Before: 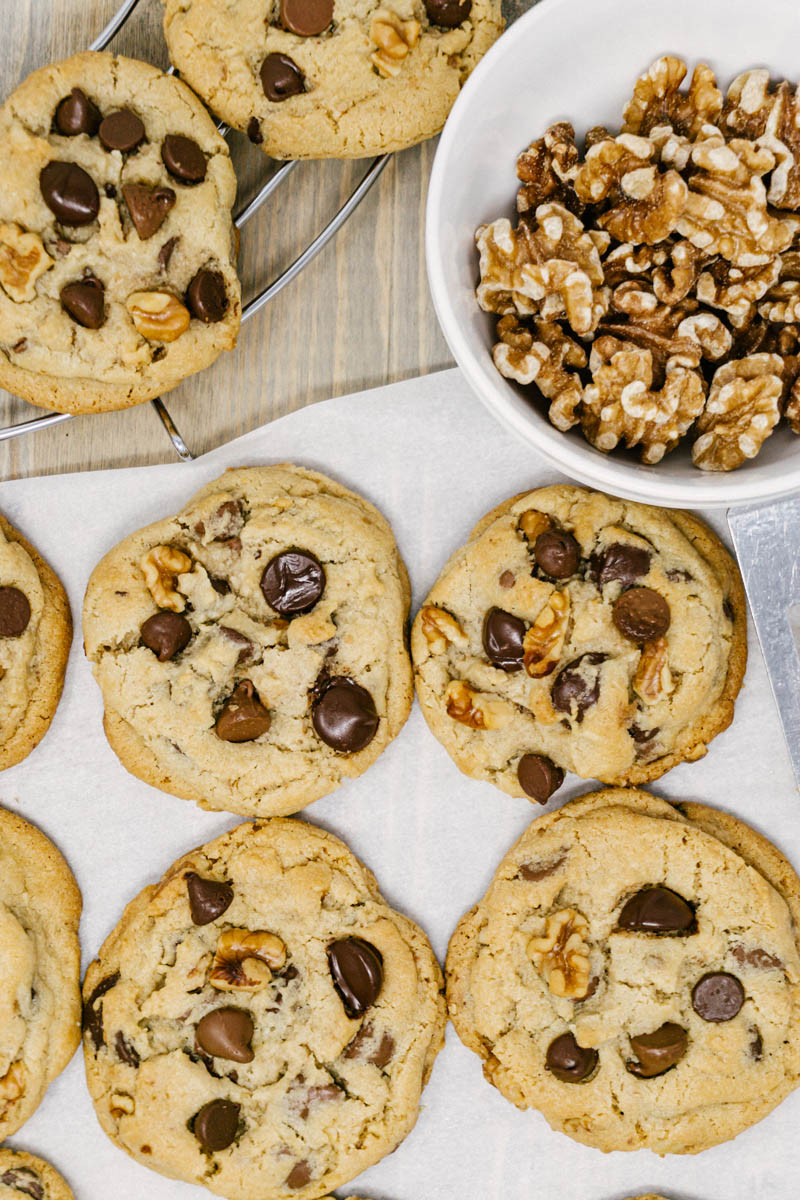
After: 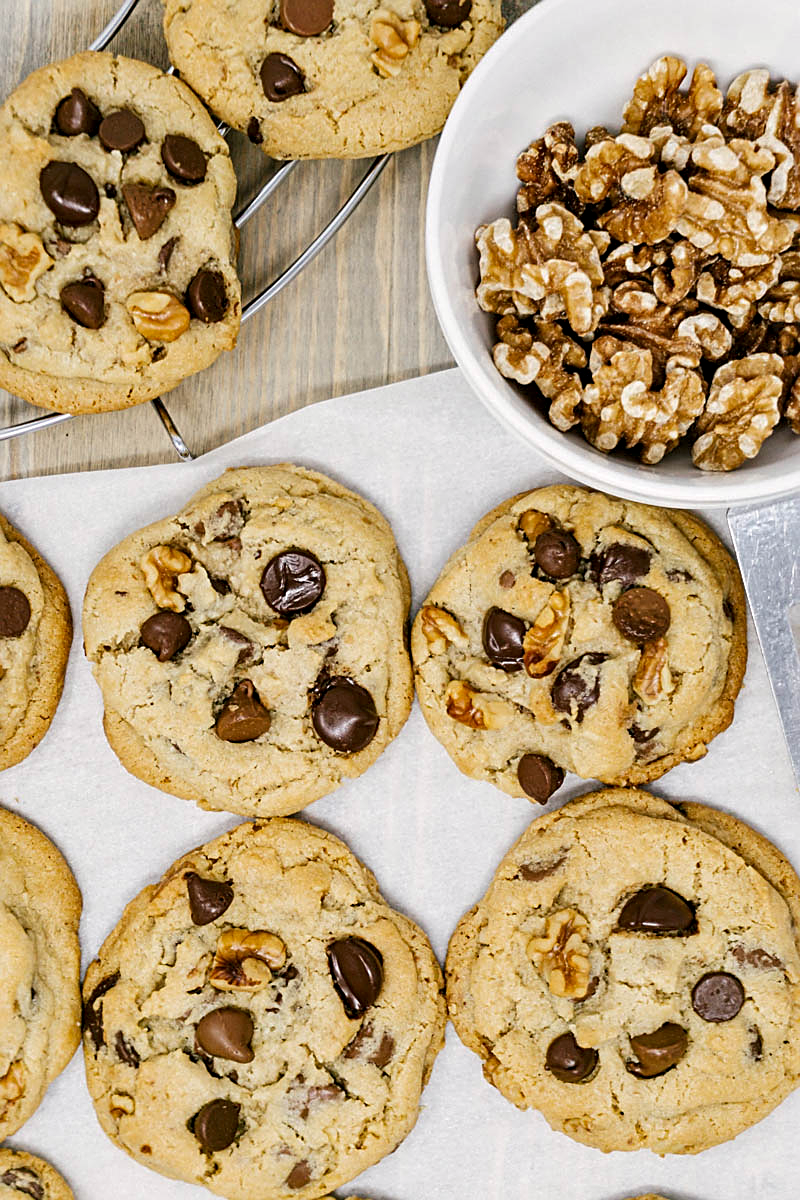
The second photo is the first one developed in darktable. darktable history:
sharpen: radius 1.949
exposure: exposure 0.014 EV, compensate exposure bias true, compensate highlight preservation false
contrast equalizer: octaves 7, y [[0.6 ×6], [0.55 ×6], [0 ×6], [0 ×6], [0 ×6]], mix 0.169
